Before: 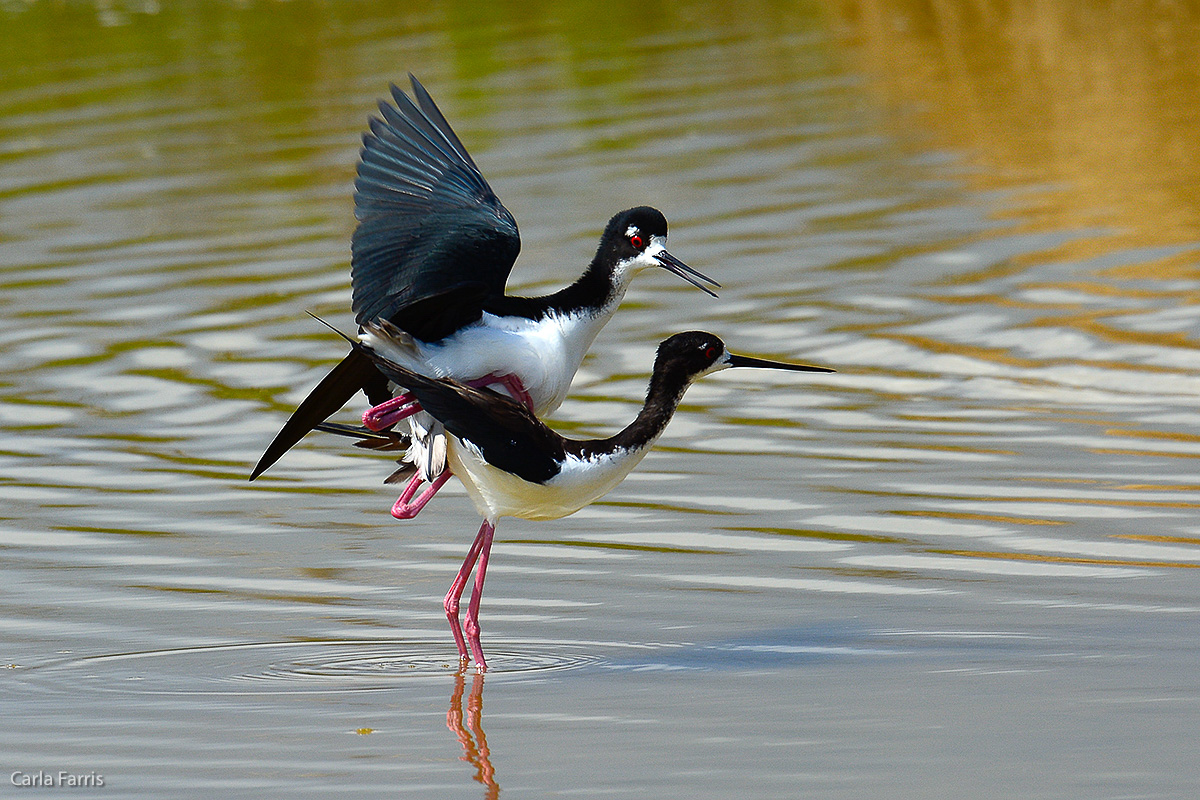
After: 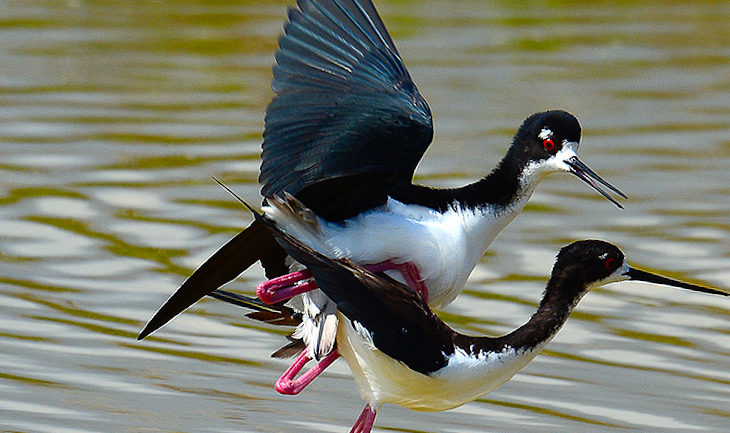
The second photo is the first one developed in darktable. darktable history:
crop and rotate: angle -6.34°, left 2.186%, top 6.875%, right 27.183%, bottom 30.317%
contrast brightness saturation: saturation 0.182
